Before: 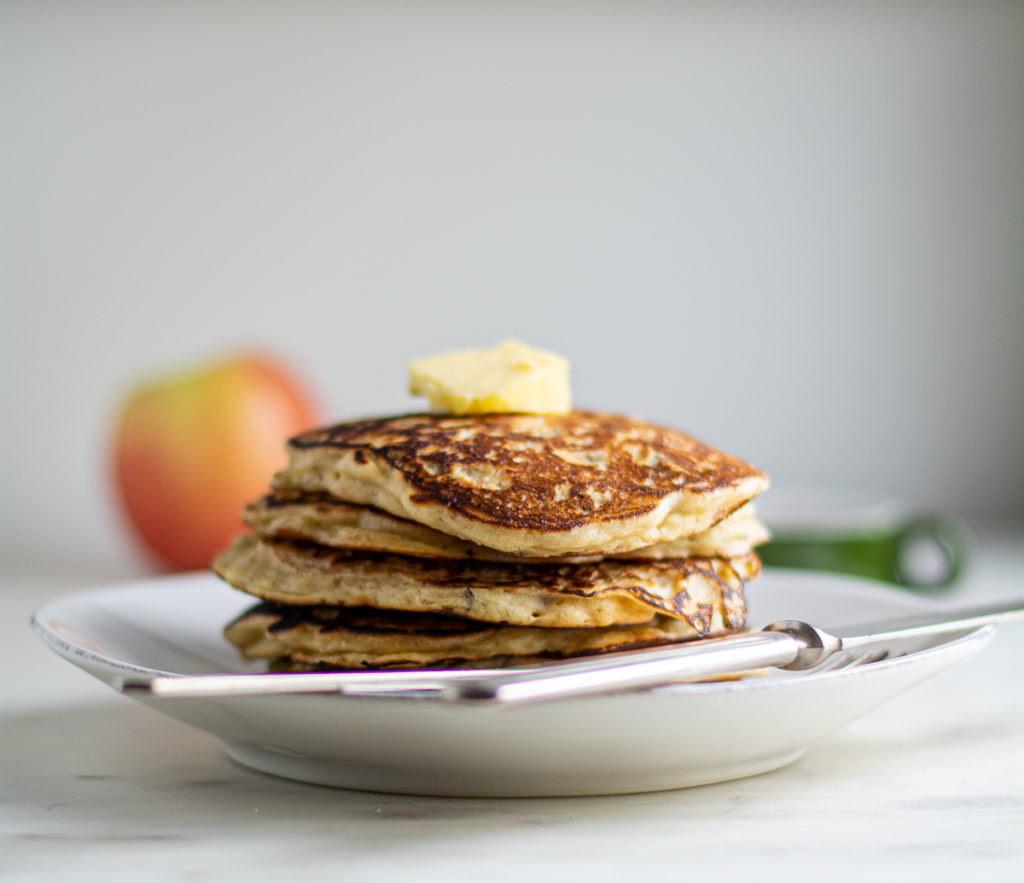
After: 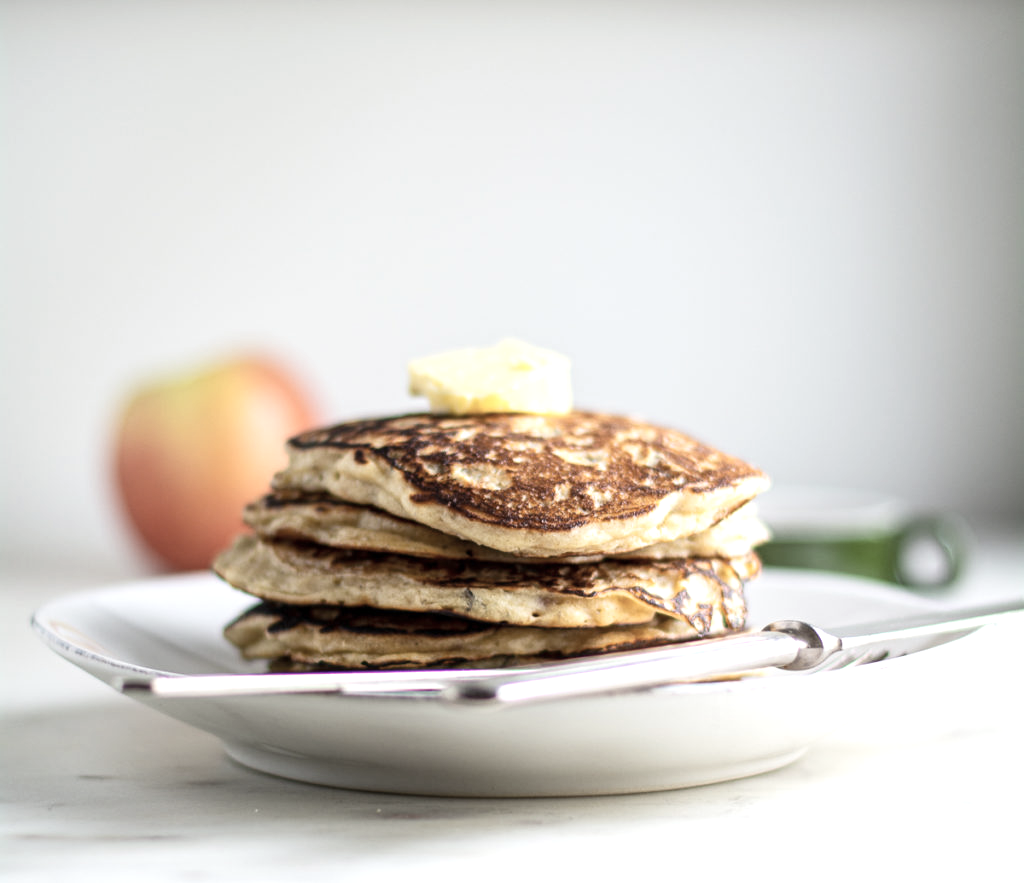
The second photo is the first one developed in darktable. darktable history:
exposure: exposure 0.504 EV, compensate highlight preservation false
contrast brightness saturation: contrast 0.099, saturation -0.378
